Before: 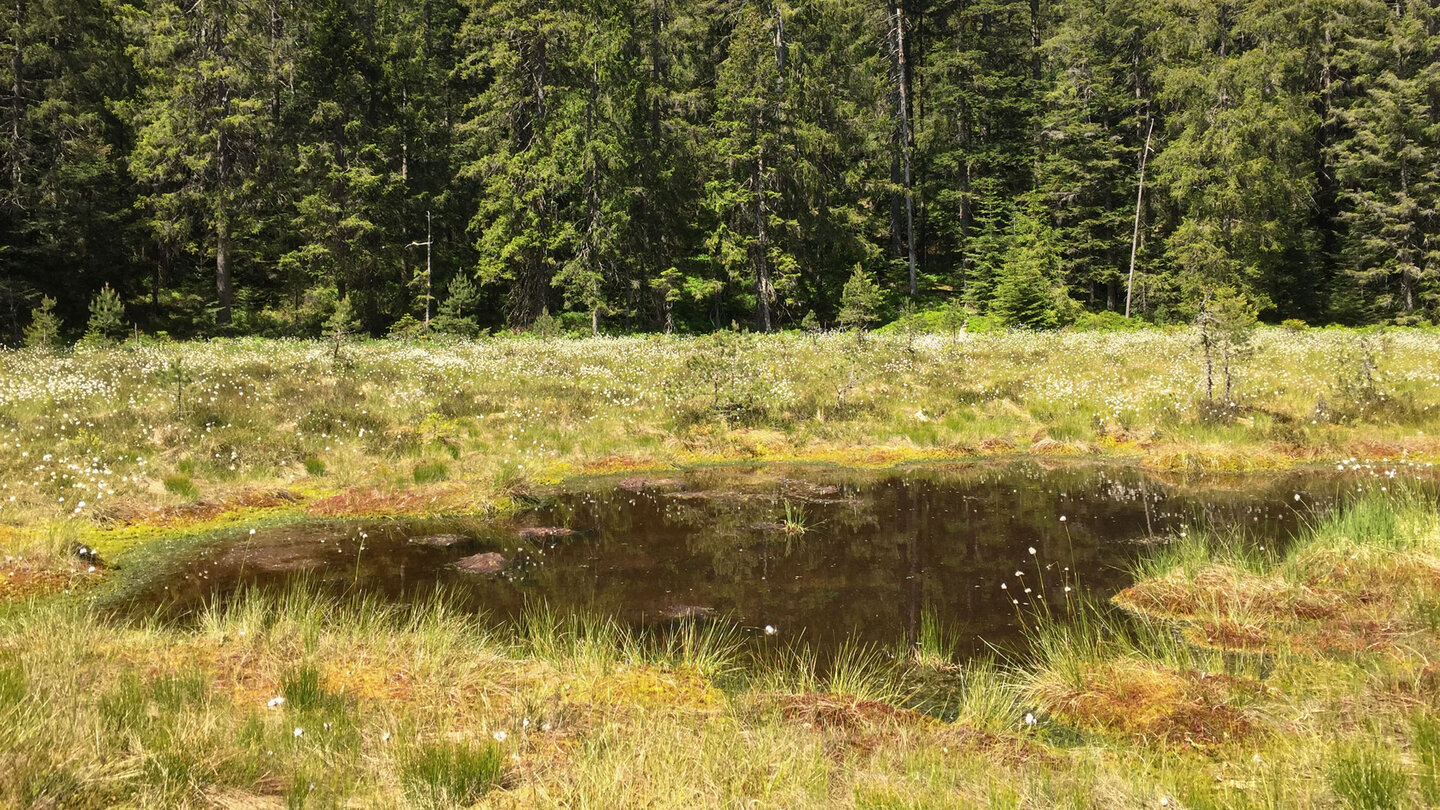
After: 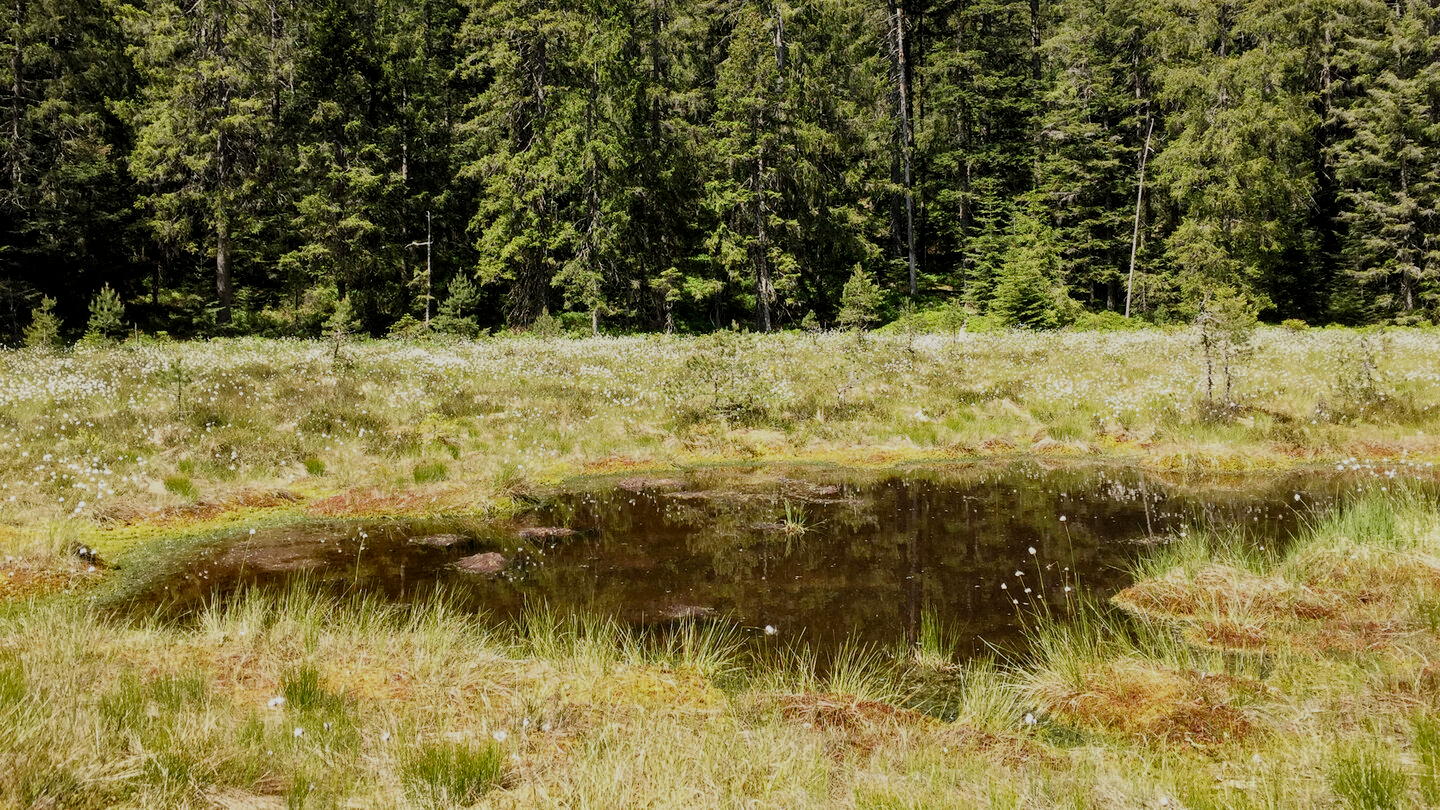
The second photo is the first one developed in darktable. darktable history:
local contrast: highlights 103%, shadows 98%, detail 119%, midtone range 0.2
filmic rgb: black relative exposure -7.65 EV, white relative exposure 4.56 EV, hardness 3.61, preserve chrominance no, color science v4 (2020), contrast in shadows soft
